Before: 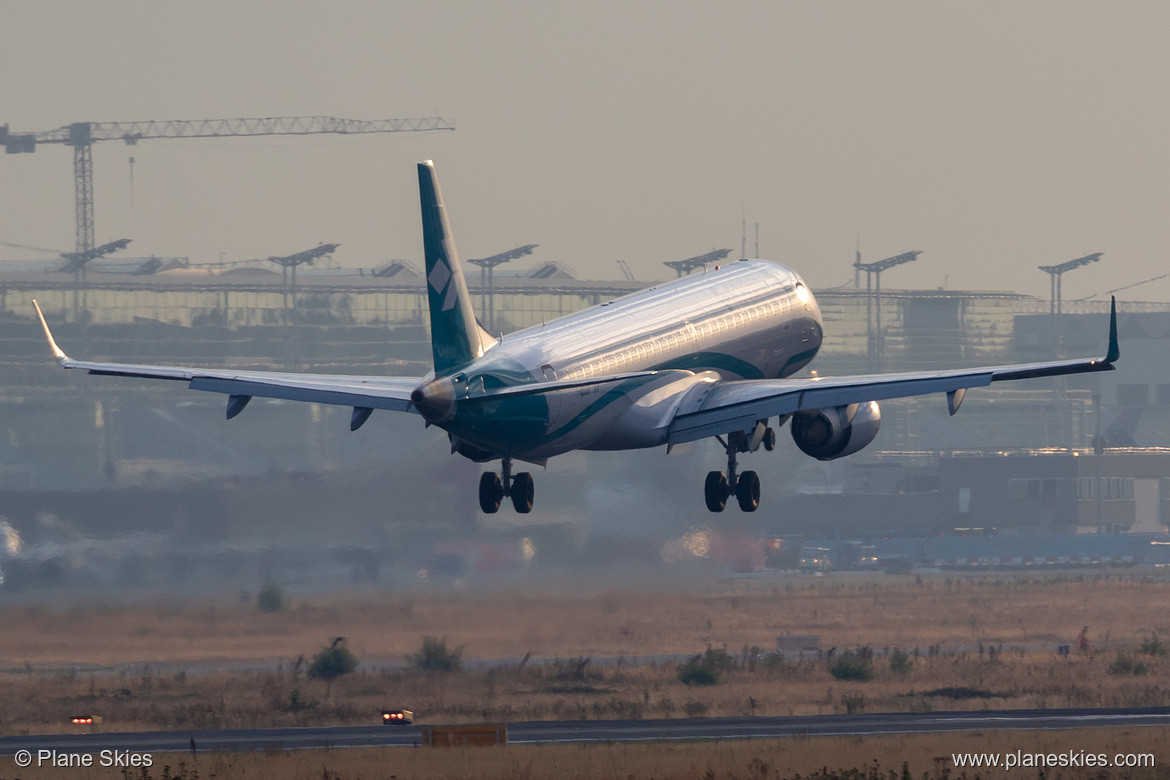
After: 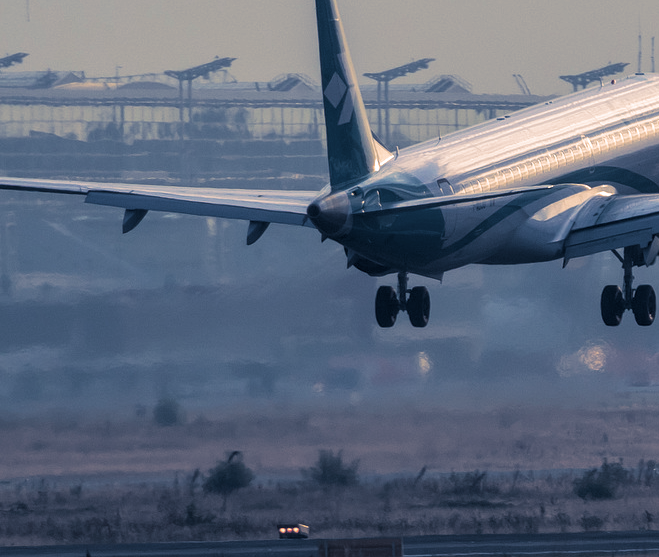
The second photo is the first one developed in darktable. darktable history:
crop: left 8.966%, top 23.852%, right 34.699%, bottom 4.703%
split-toning: shadows › hue 226.8°, shadows › saturation 0.56, highlights › hue 28.8°, balance -40, compress 0%
local contrast: on, module defaults
